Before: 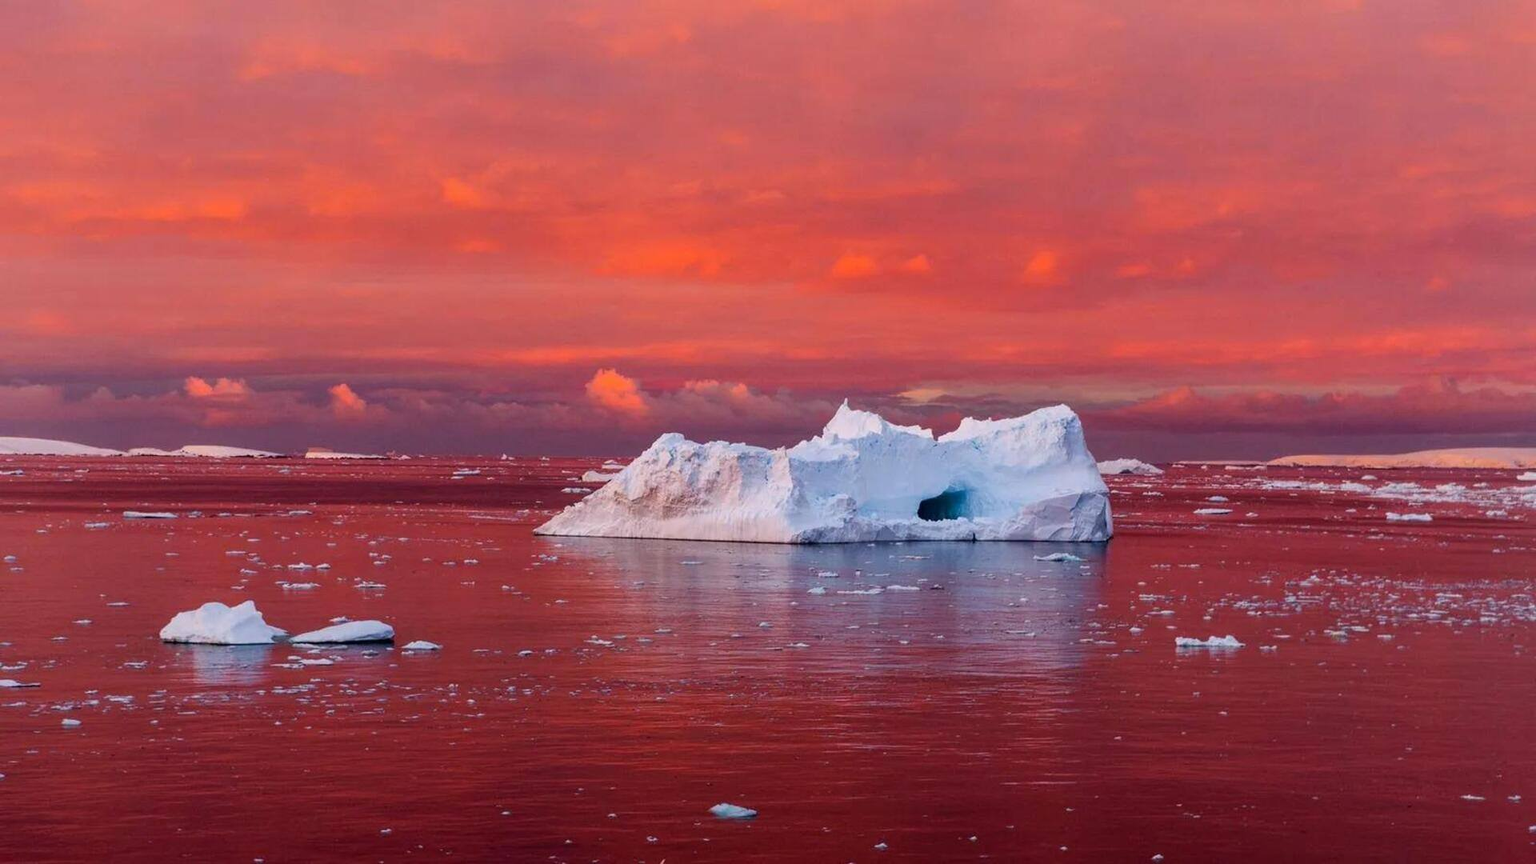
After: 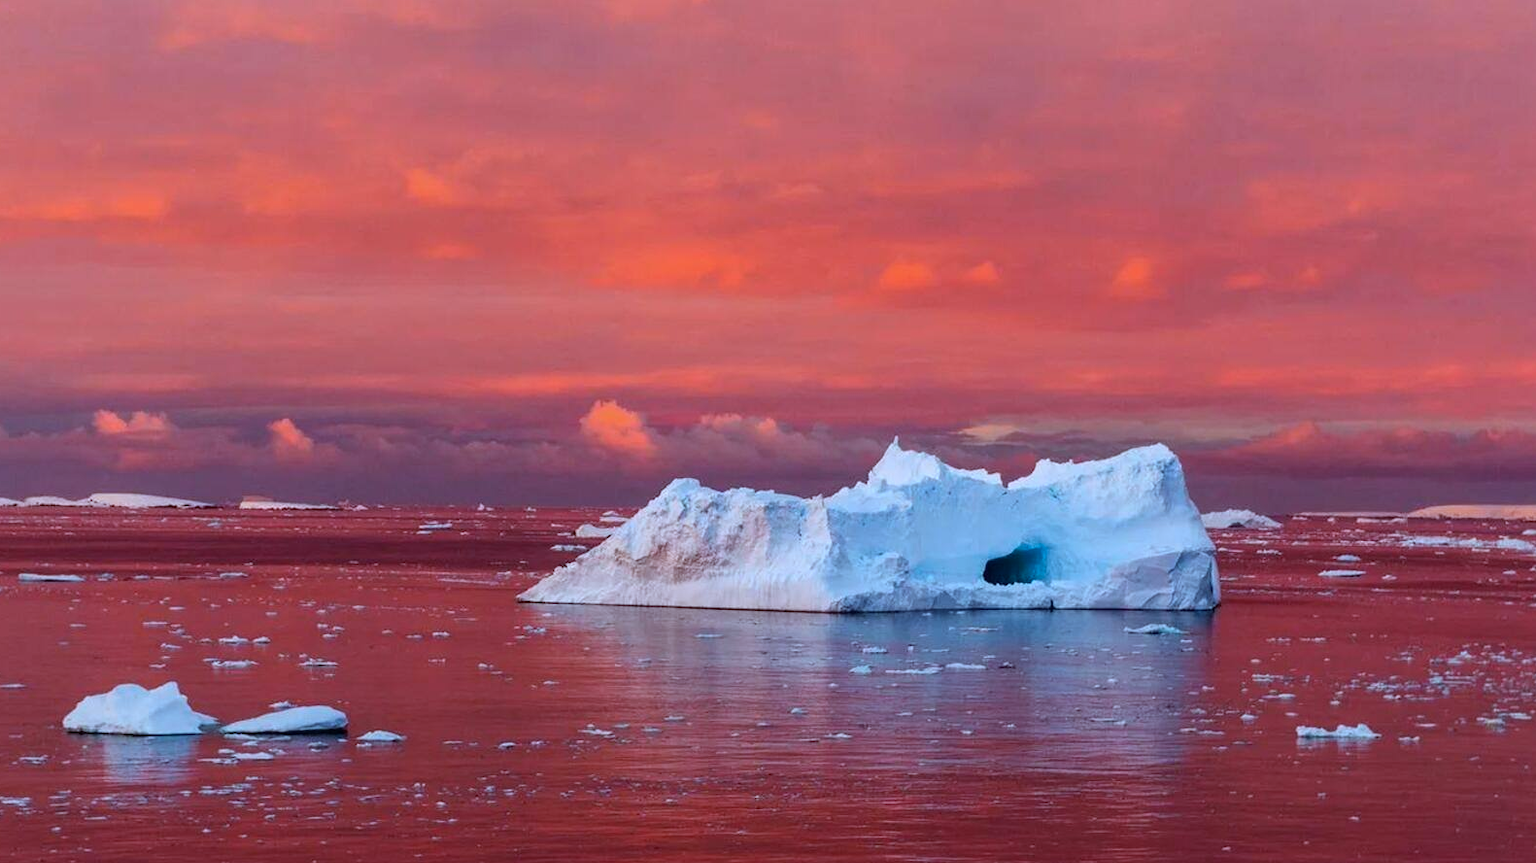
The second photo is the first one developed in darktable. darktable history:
color correction: highlights a* -10.48, highlights b* -18.67
crop and rotate: left 7.045%, top 4.614%, right 10.587%, bottom 12.979%
